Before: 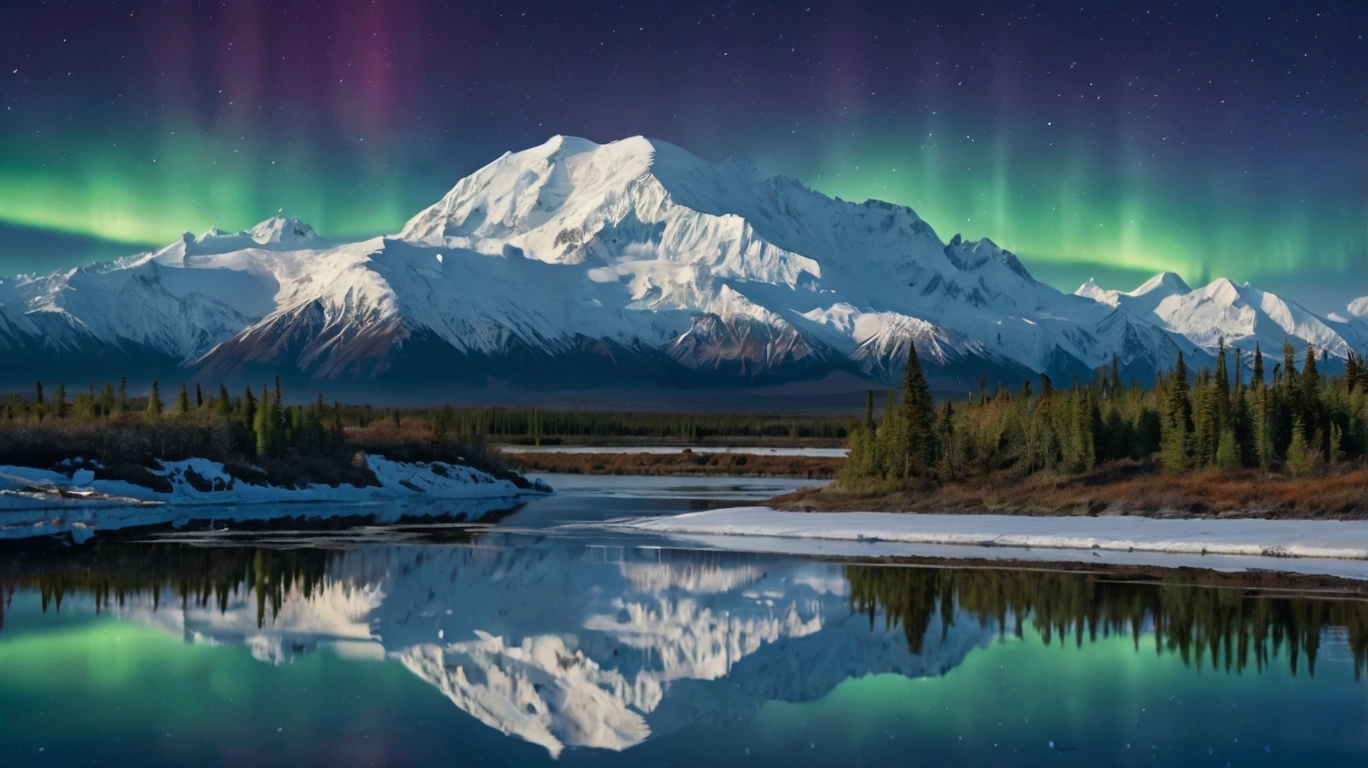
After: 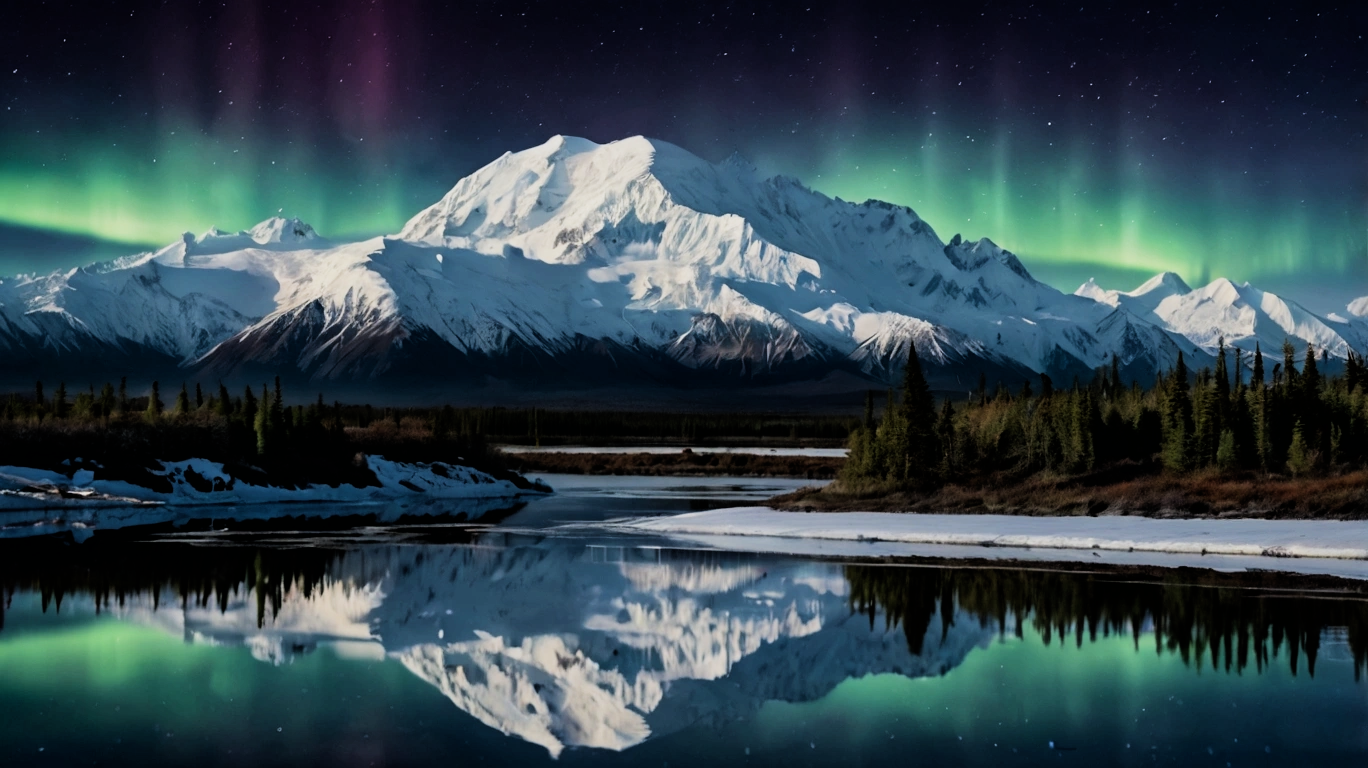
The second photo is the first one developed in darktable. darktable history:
filmic rgb: black relative exposure -5.08 EV, white relative exposure 3.52 EV, hardness 3.19, contrast 1.401, highlights saturation mix -49.02%
